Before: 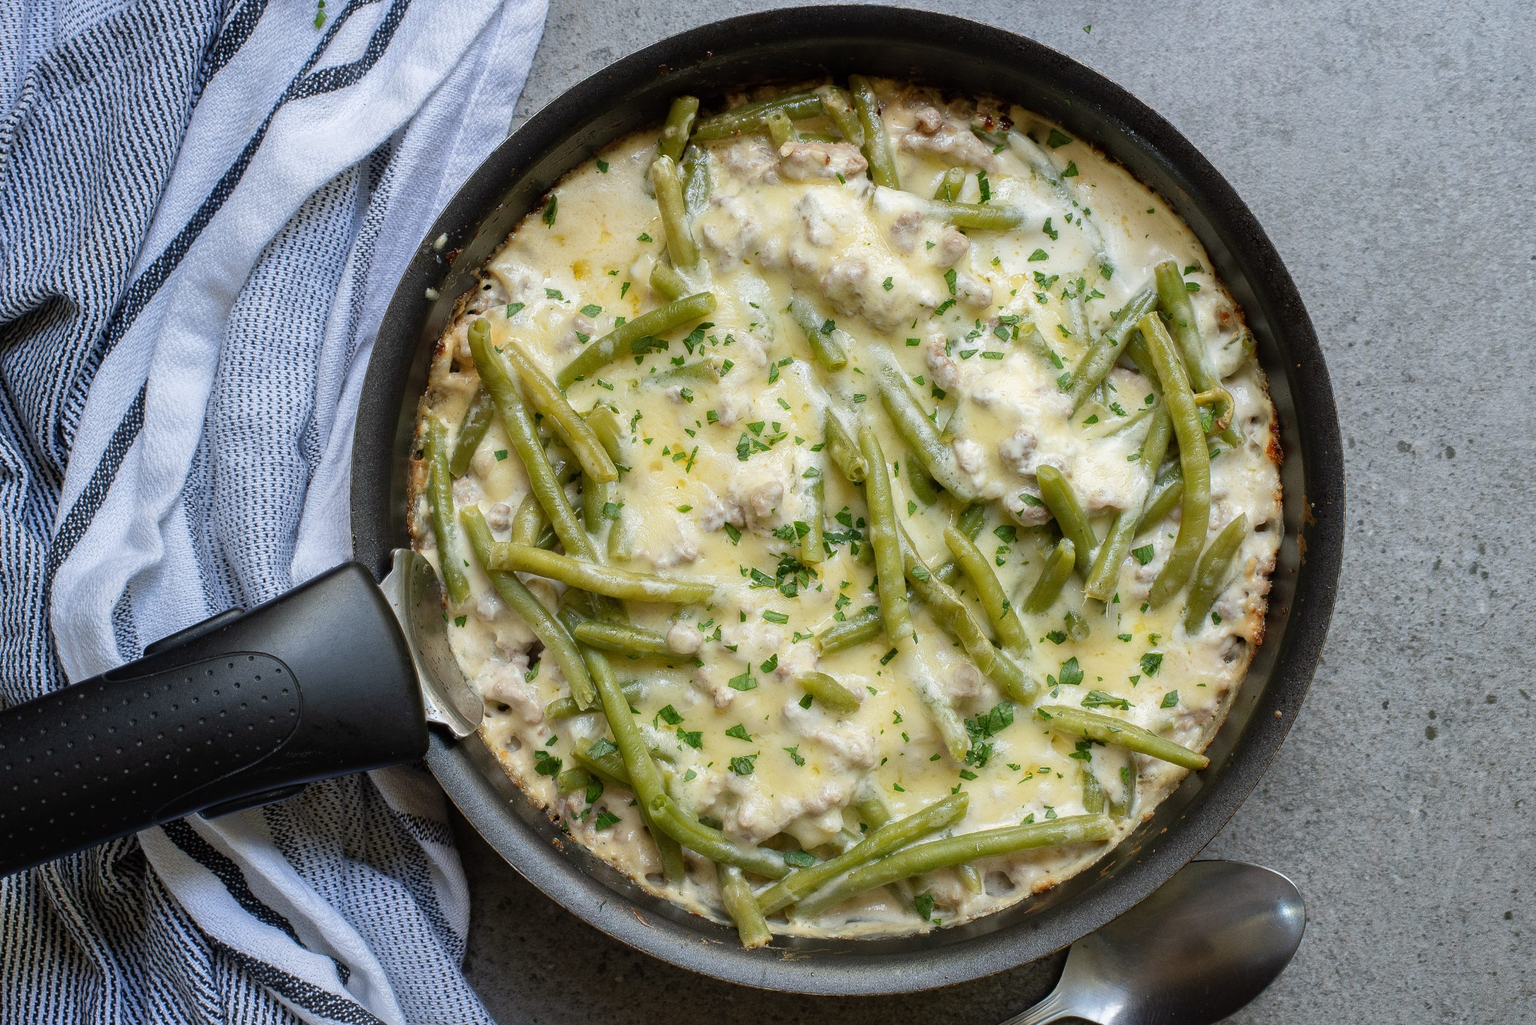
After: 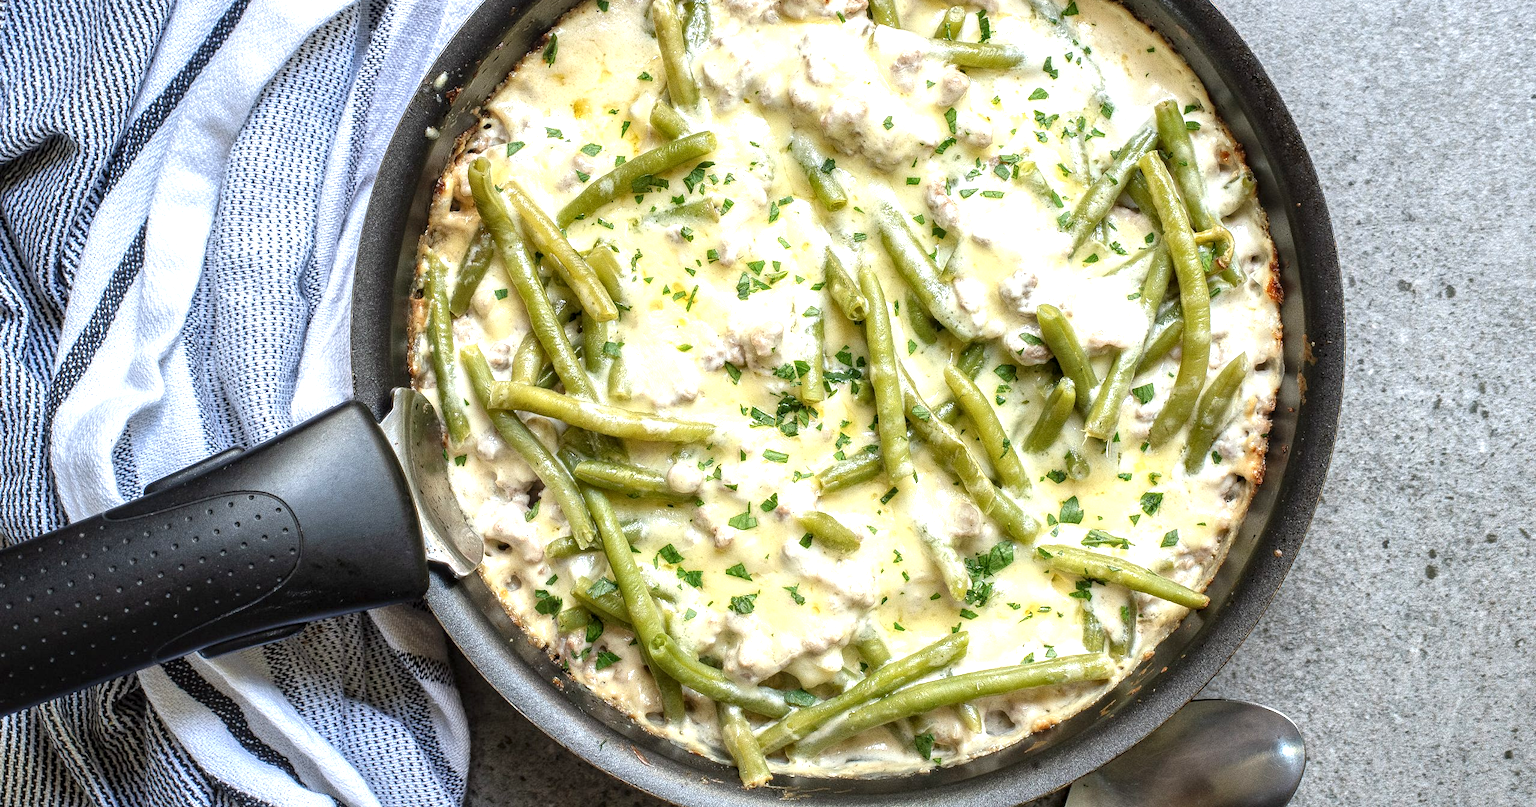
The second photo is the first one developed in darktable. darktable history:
contrast brightness saturation: saturation -0.05
local contrast: highlights 61%, detail 143%, midtone range 0.428
crop and rotate: top 15.774%, bottom 5.506%
exposure: black level correction 0, exposure 0.9 EV, compensate exposure bias true, compensate highlight preservation false
